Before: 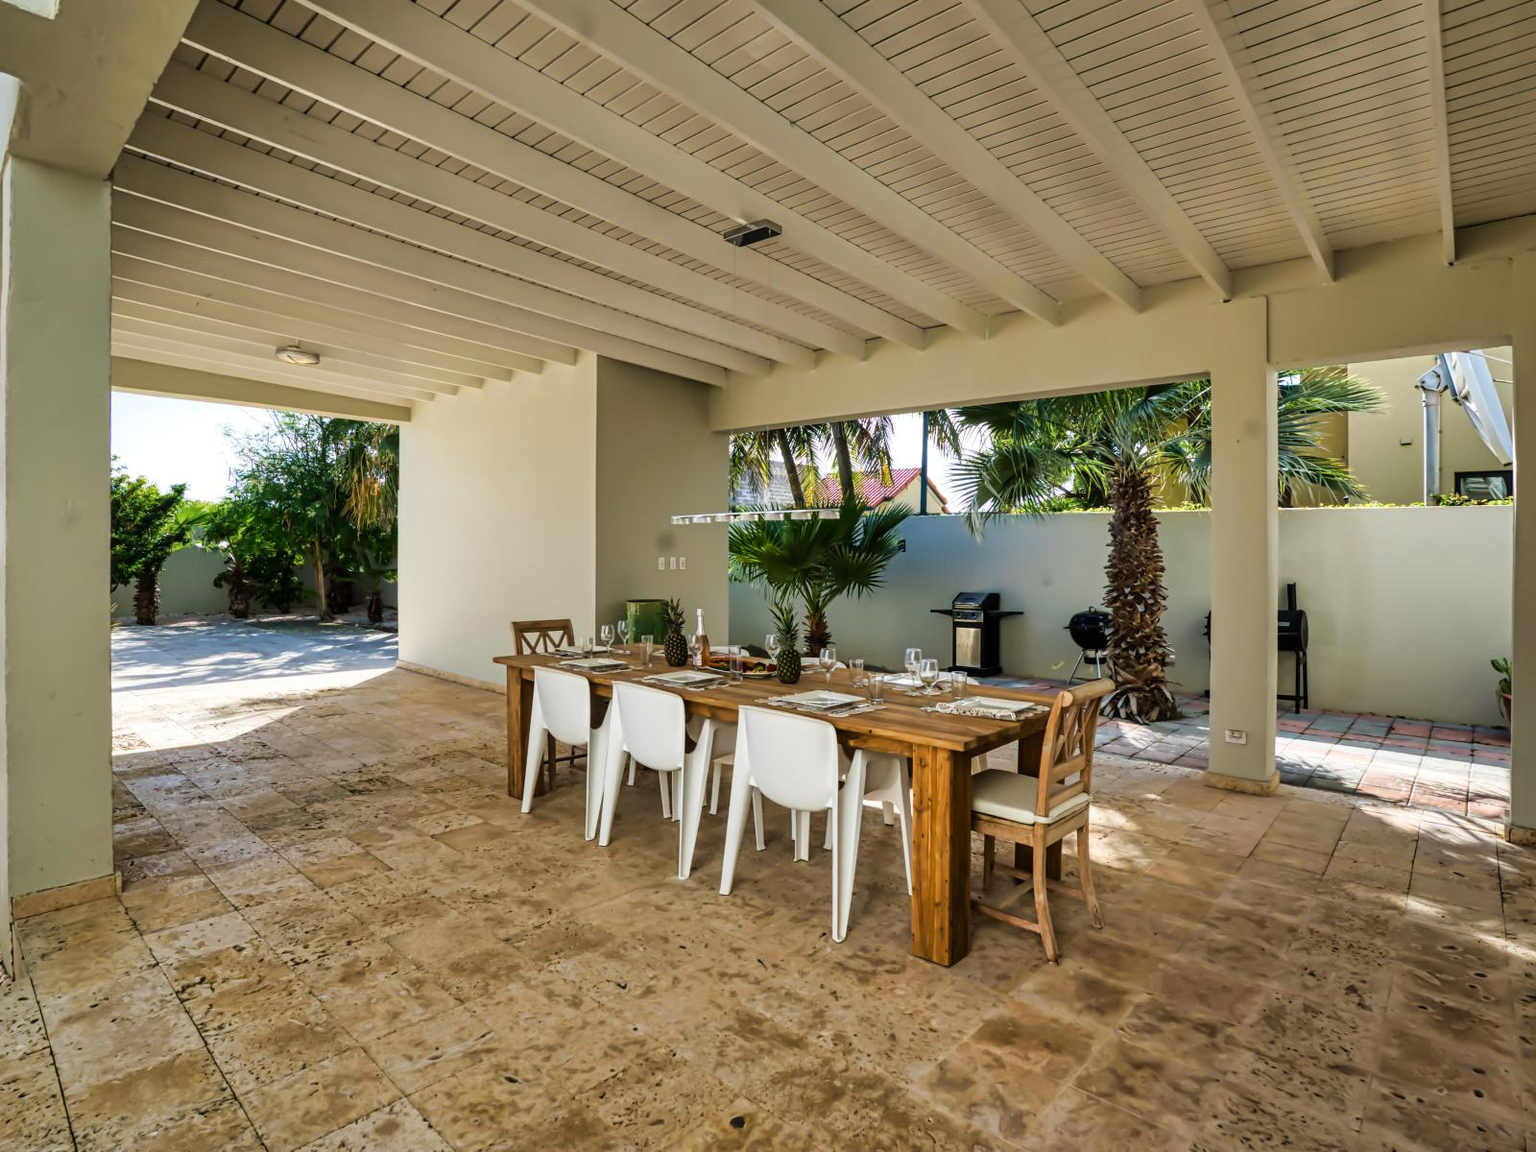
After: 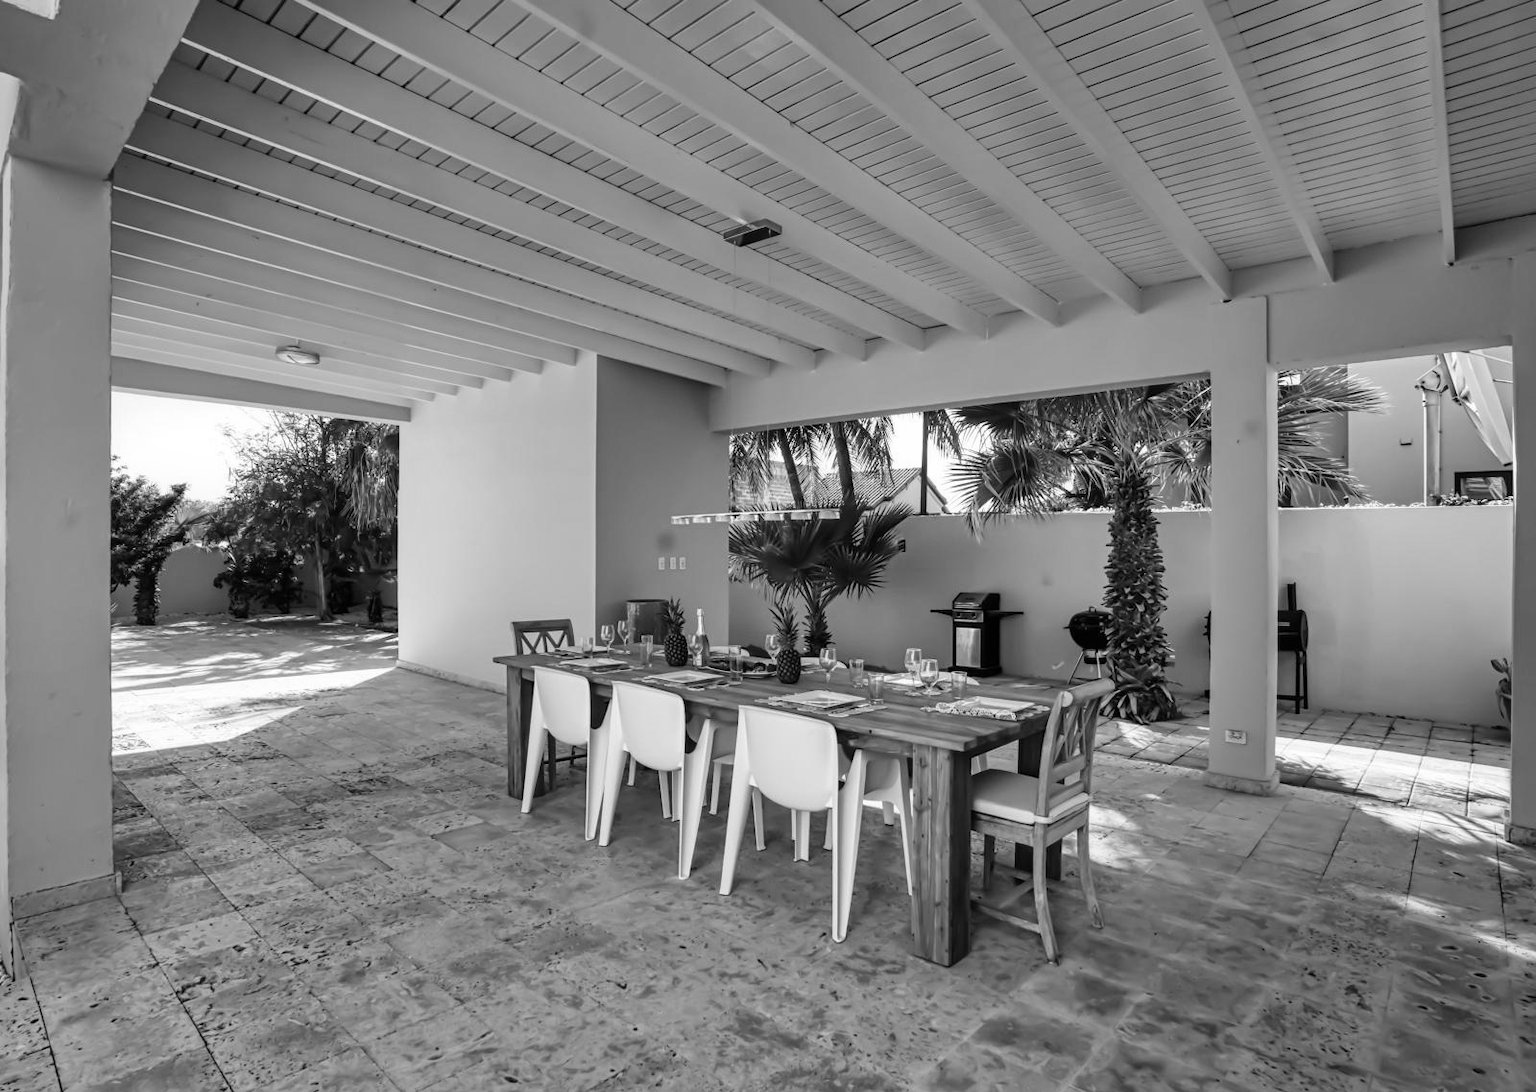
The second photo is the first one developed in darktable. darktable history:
monochrome: size 1
crop and rotate: top 0%, bottom 5.097%
